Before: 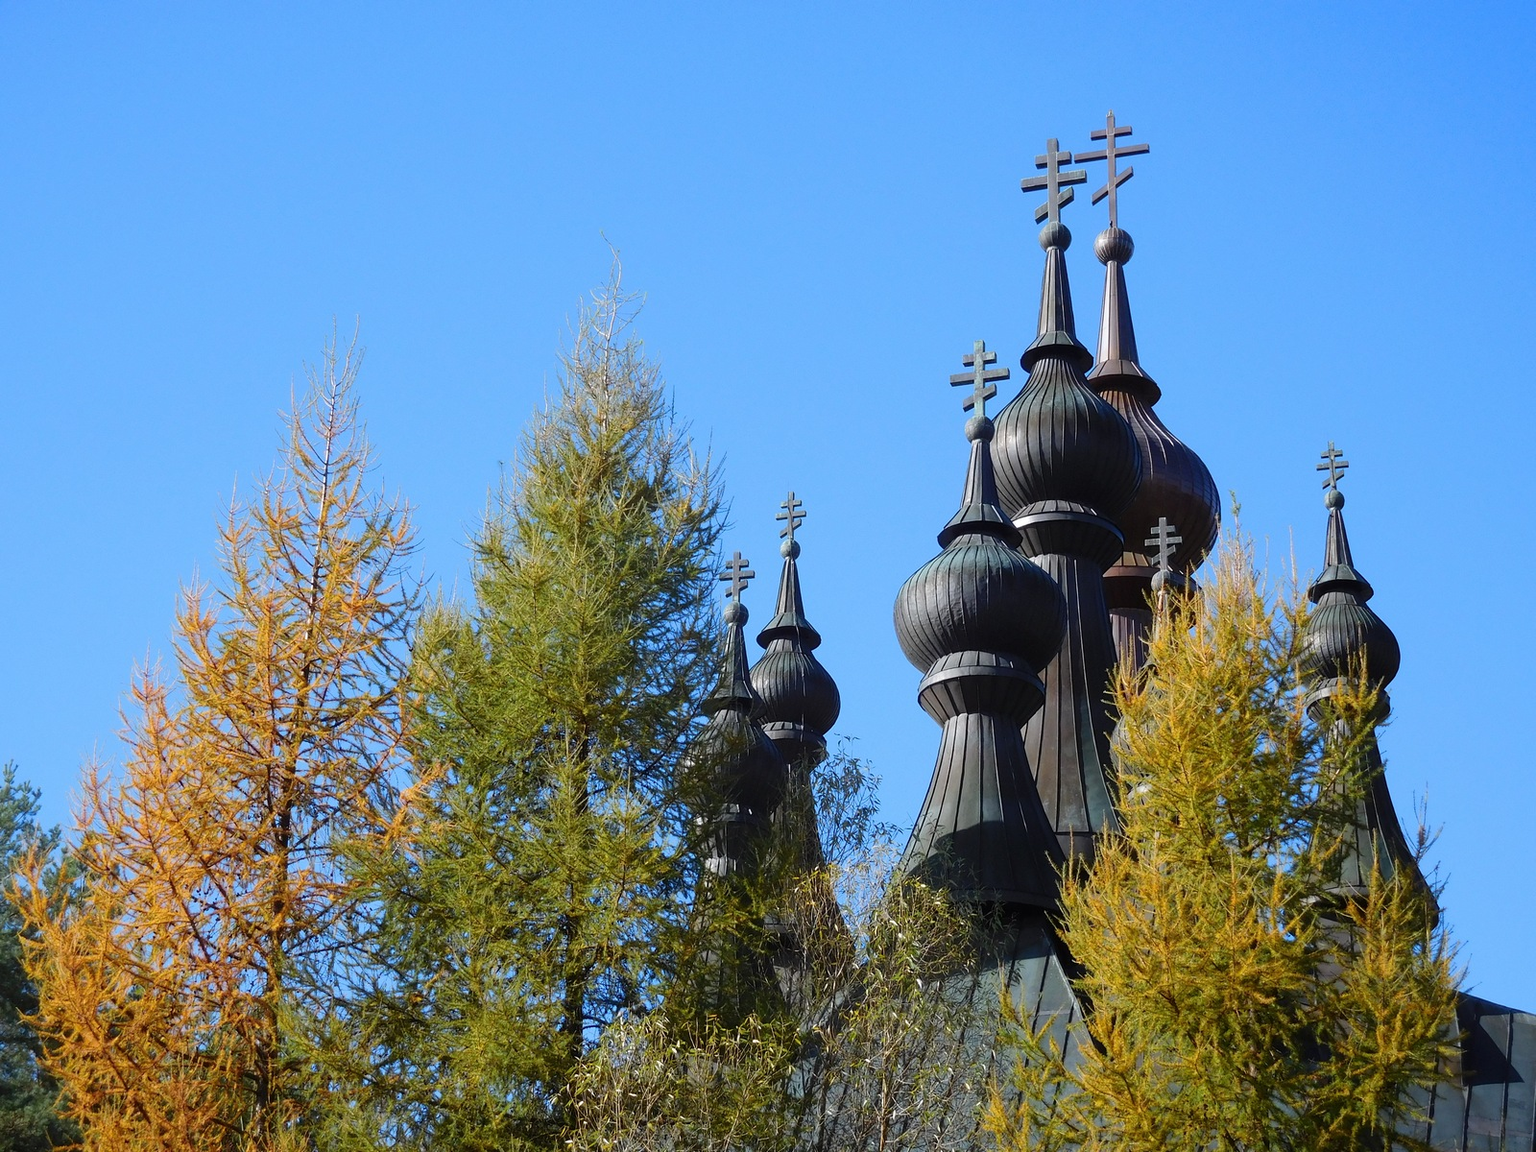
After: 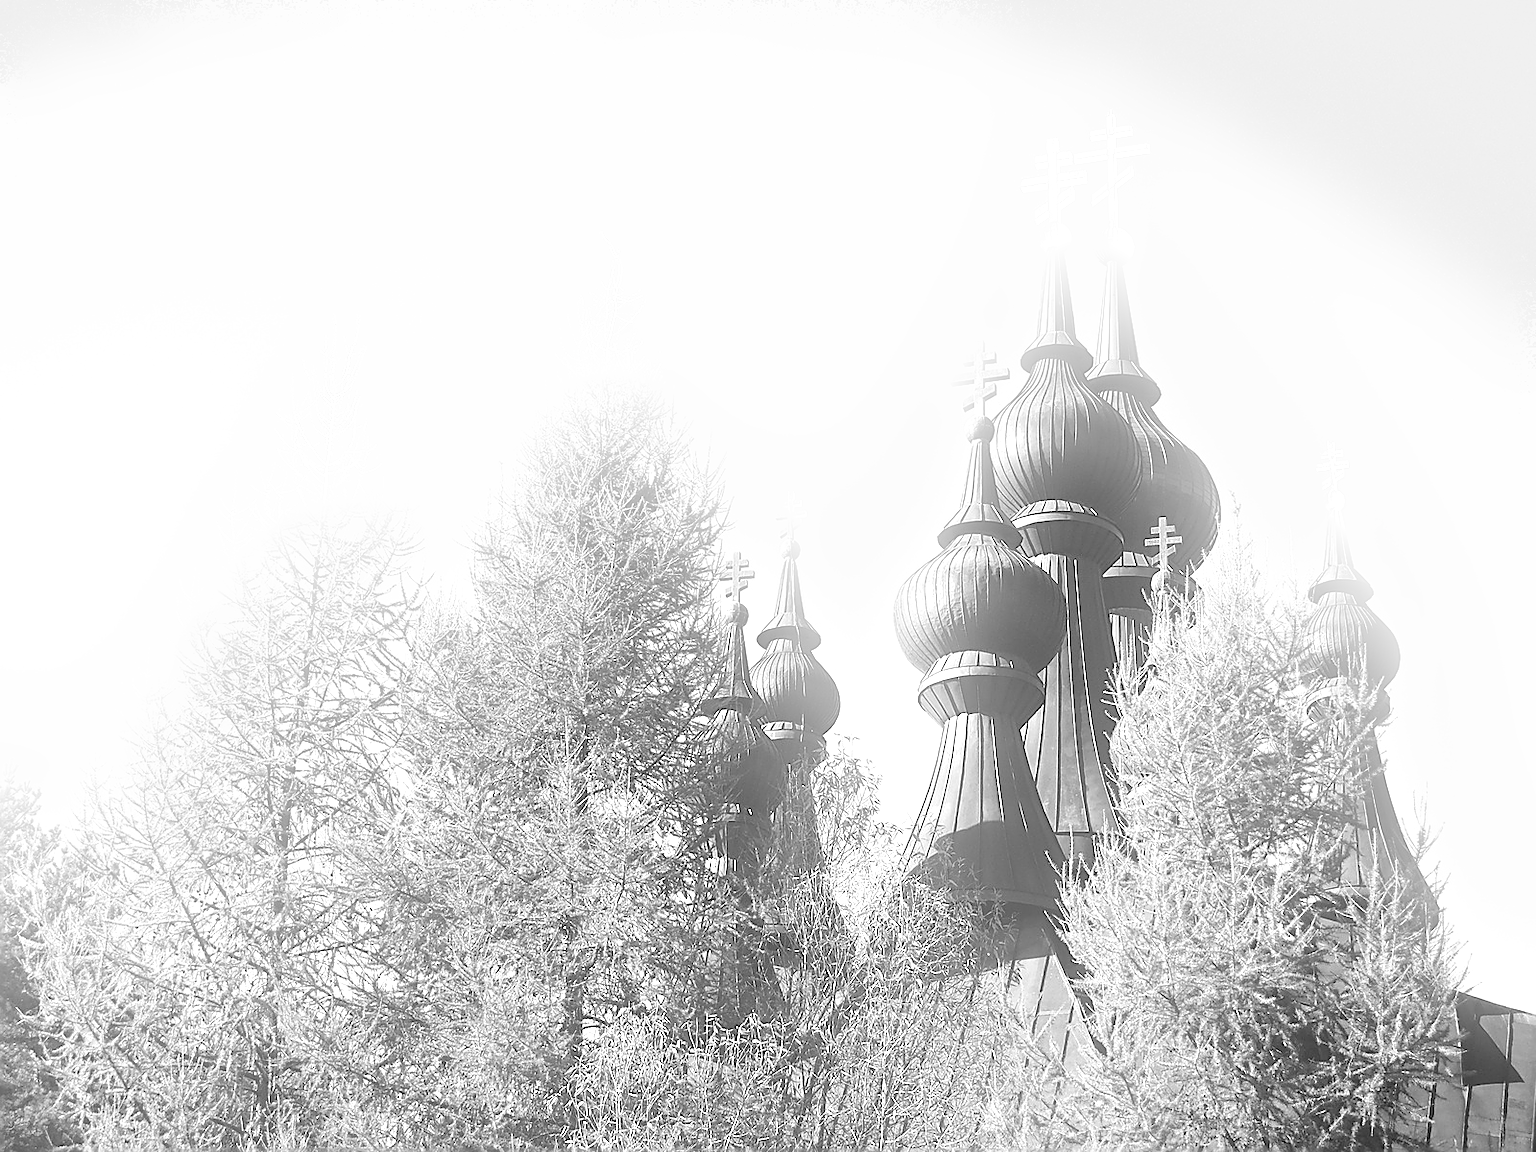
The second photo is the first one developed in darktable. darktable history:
exposure: black level correction 0, exposure 1.45 EV, compensate exposure bias true, compensate highlight preservation false
shadows and highlights: white point adjustment 0.05, highlights color adjustment 55.9%, soften with gaussian
monochrome: on, module defaults
bloom: on, module defaults
sharpen: radius 1.4, amount 1.25, threshold 0.7
